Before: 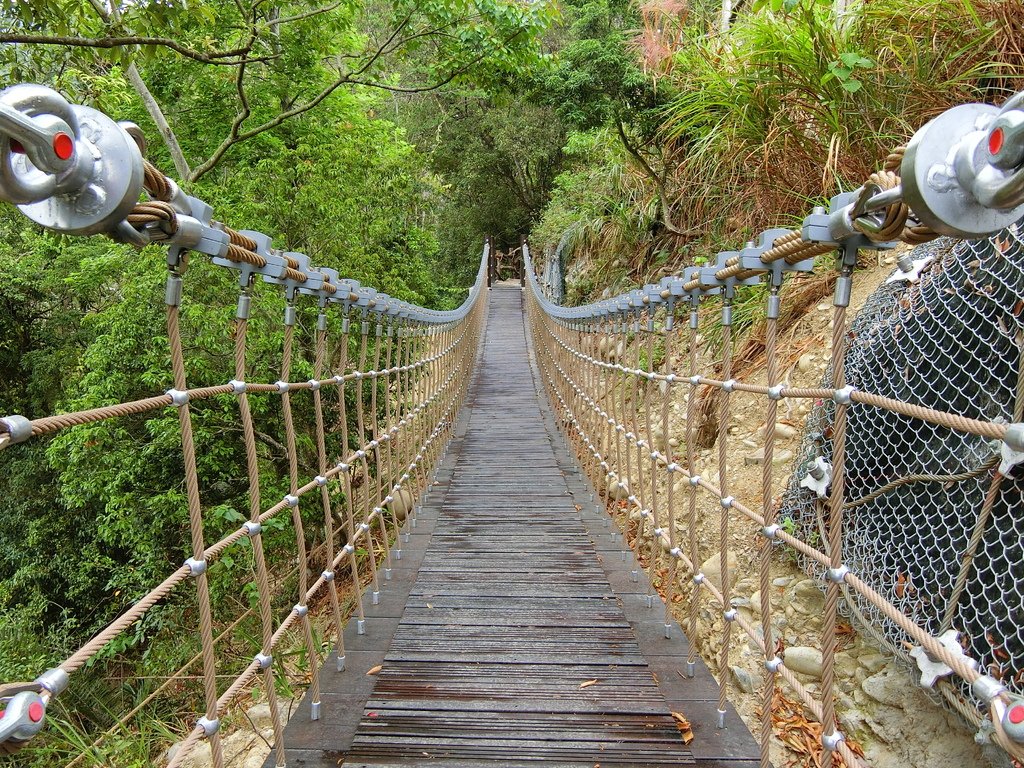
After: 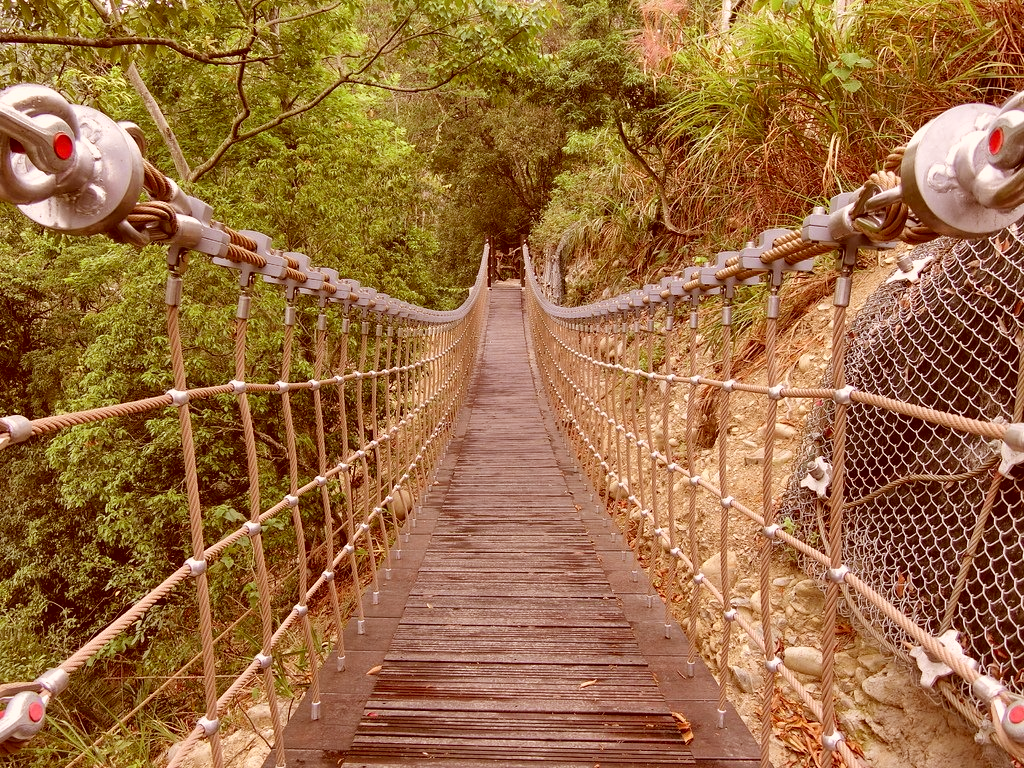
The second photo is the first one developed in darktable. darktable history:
shadows and highlights: shadows 75.47, highlights -26.41, soften with gaussian
color correction: highlights a* 9.32, highlights b* 8.99, shadows a* 39.53, shadows b* 39.98, saturation 0.781
